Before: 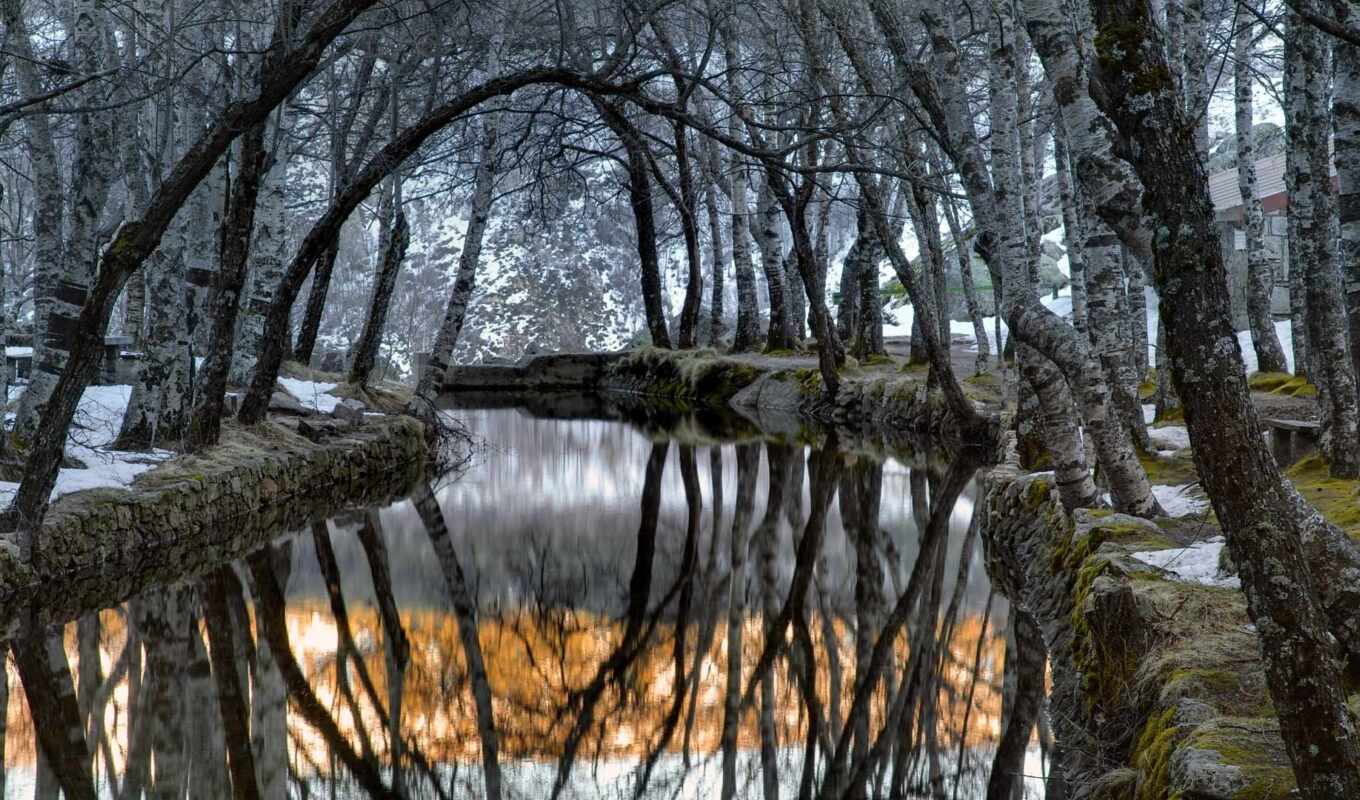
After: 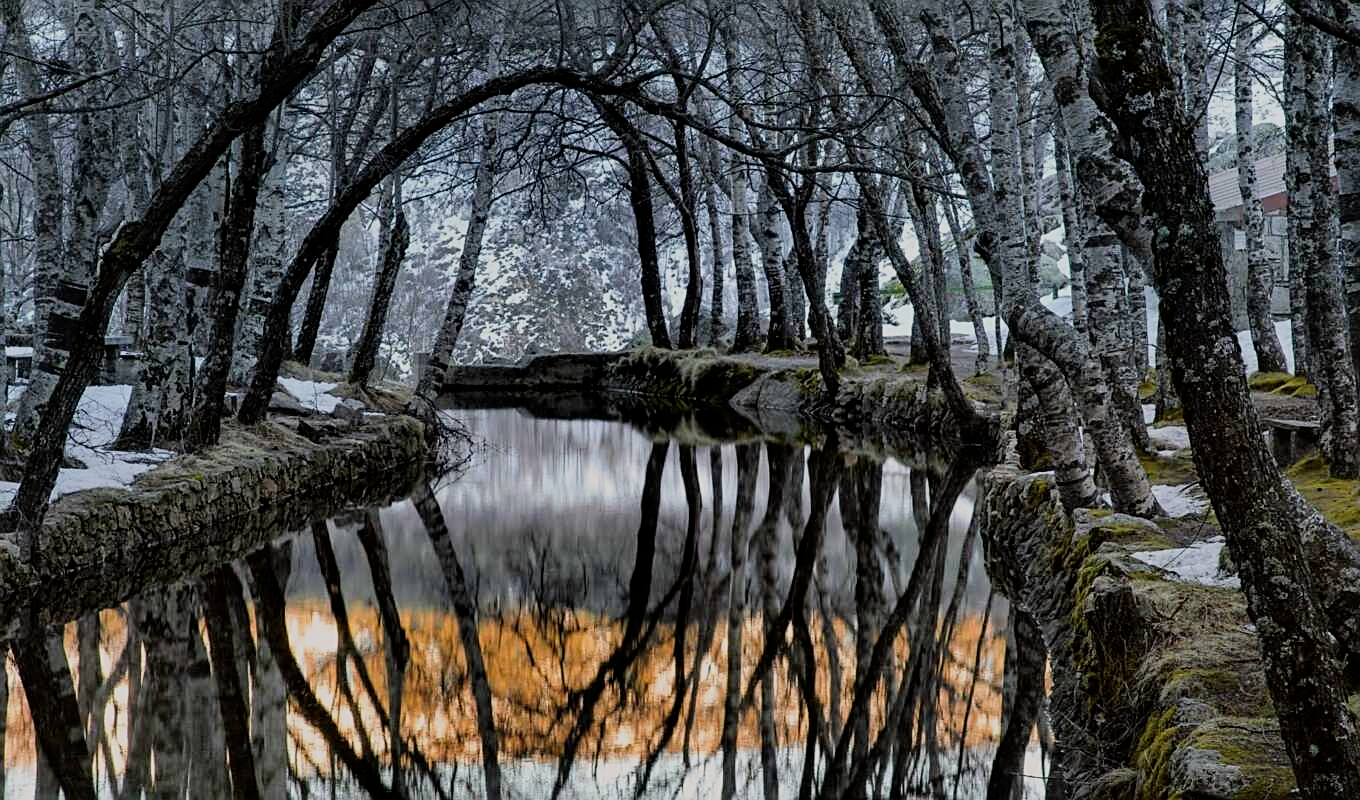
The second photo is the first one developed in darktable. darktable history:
sharpen: radius 1.967
filmic rgb: black relative exposure -7.65 EV, white relative exposure 4.56 EV, hardness 3.61, contrast 1.05
